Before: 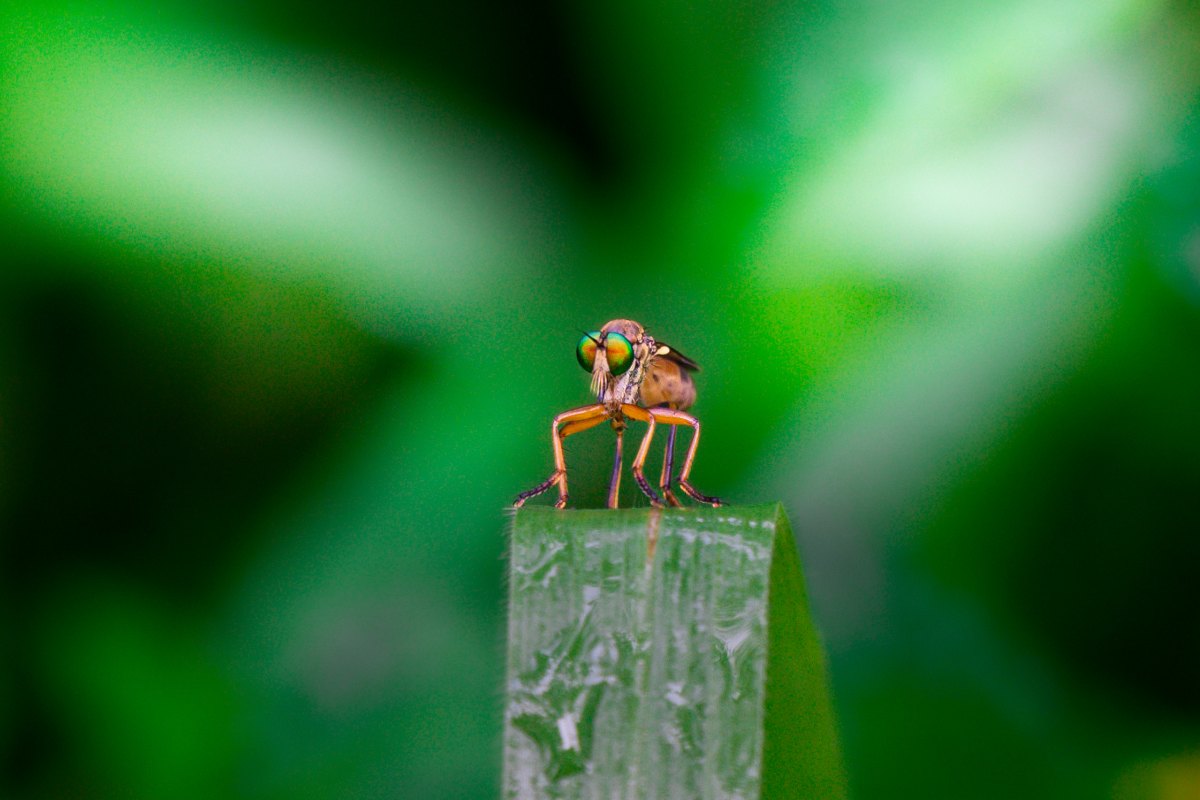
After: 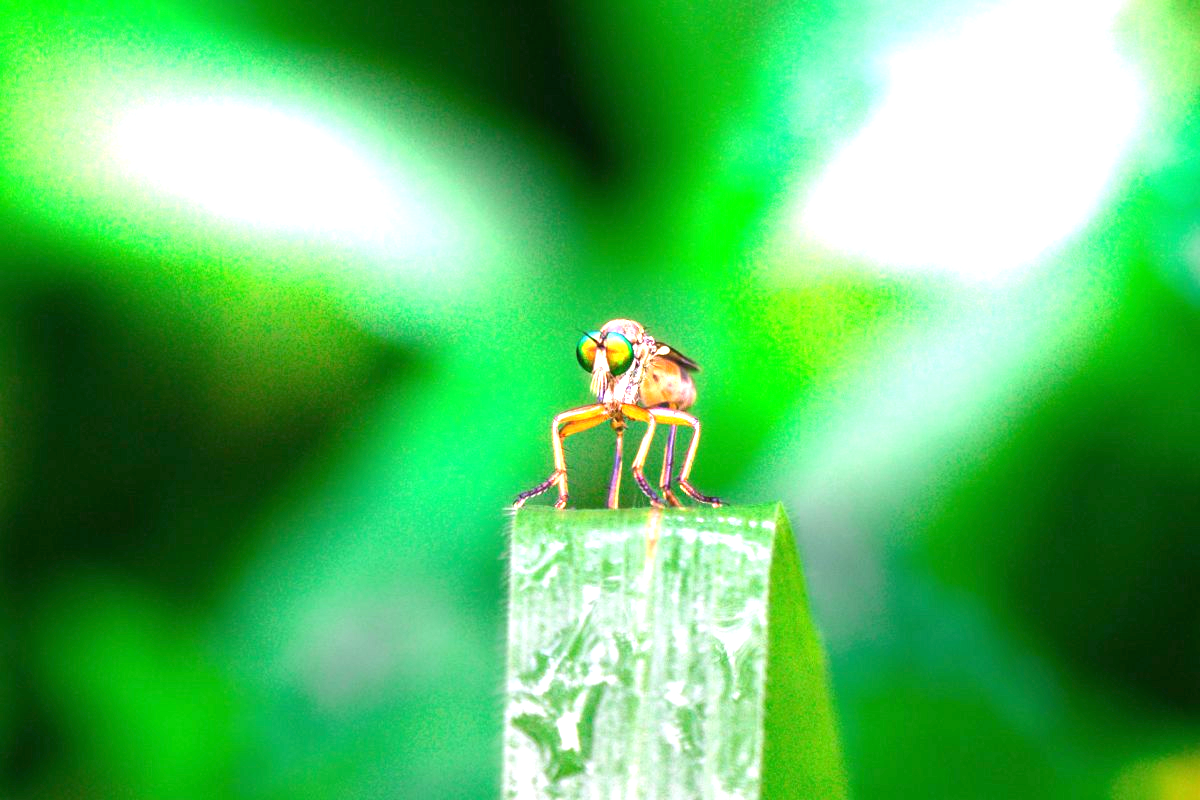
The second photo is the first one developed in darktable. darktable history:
exposure: black level correction 0, exposure 1.999 EV, compensate highlight preservation false
